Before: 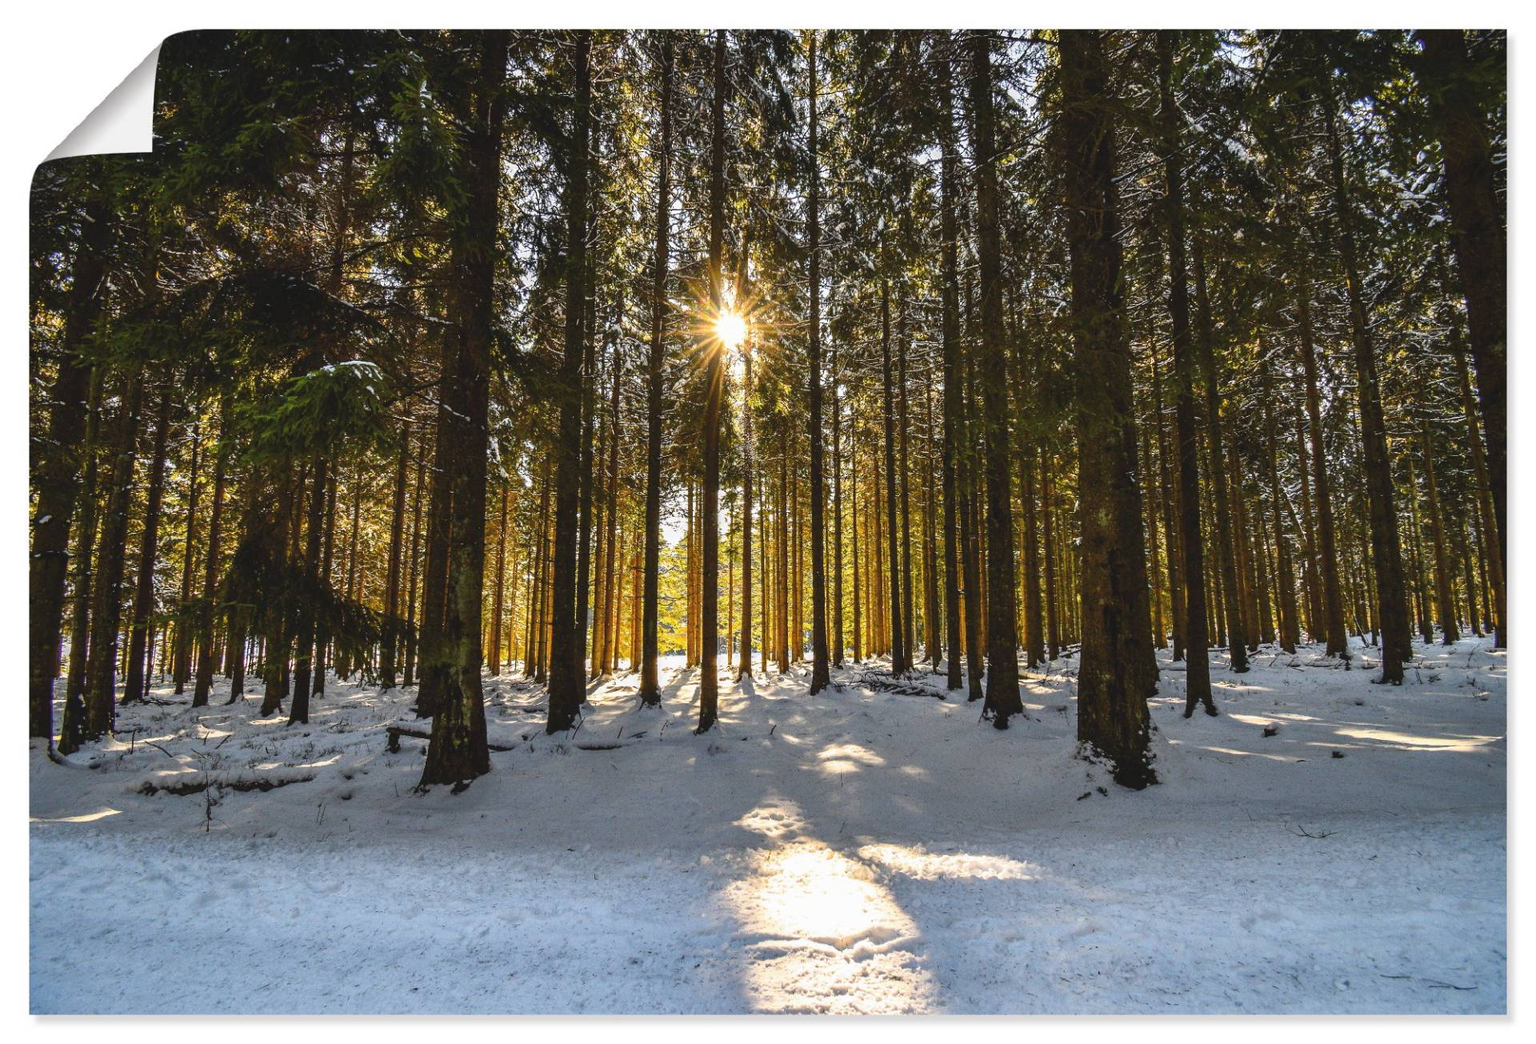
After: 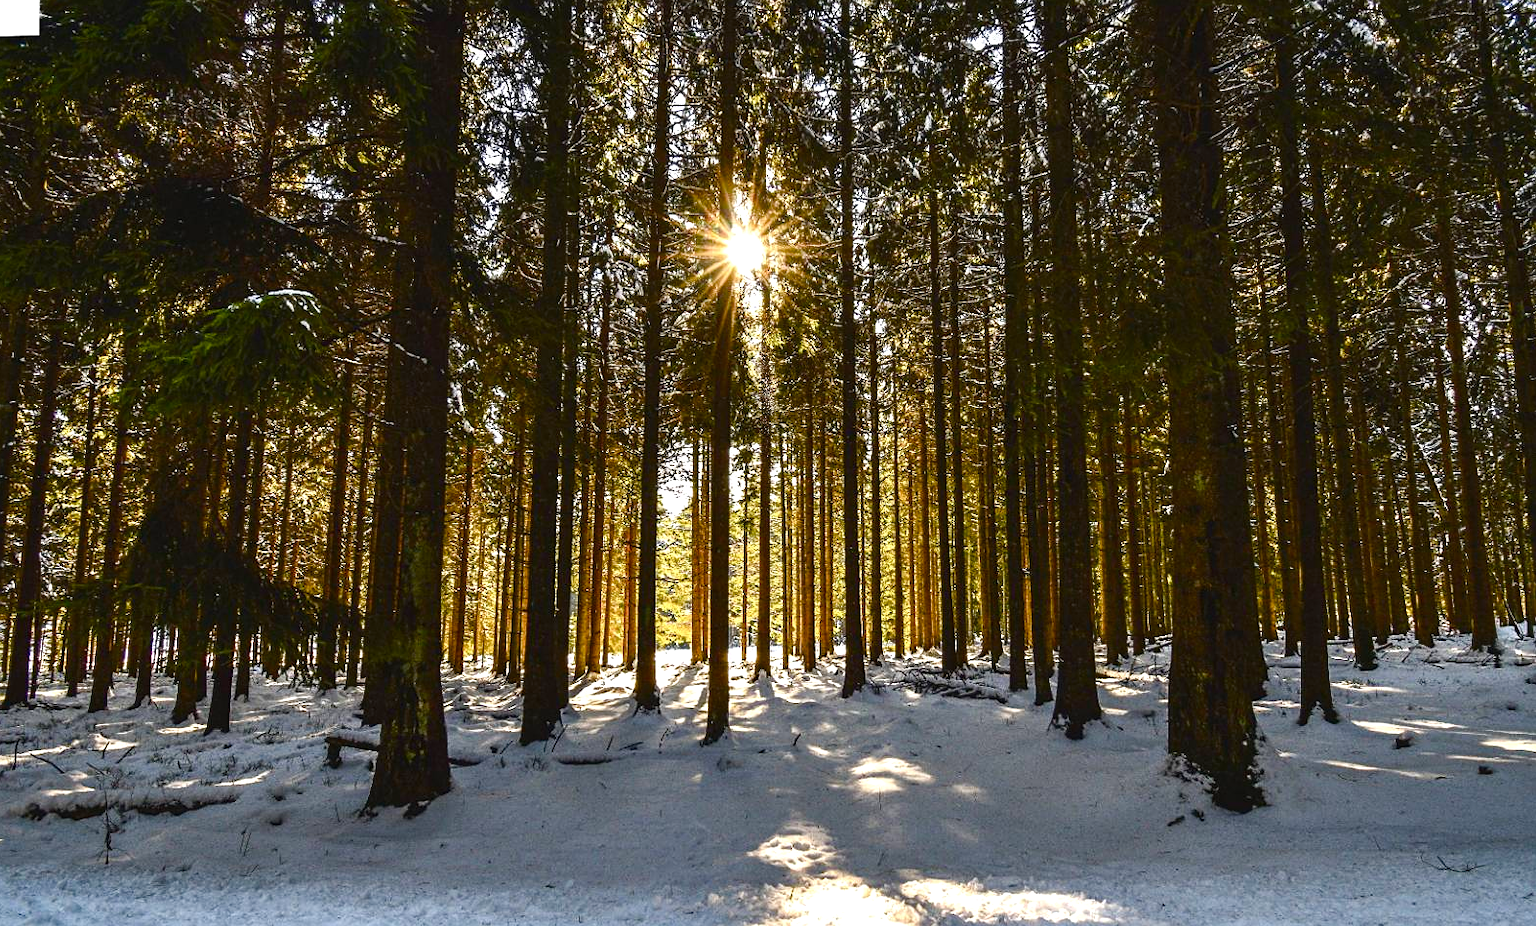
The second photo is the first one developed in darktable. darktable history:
contrast brightness saturation: contrast 0.03, brightness -0.04
crop: left 7.856%, top 11.836%, right 10.12%, bottom 15.387%
sharpen: amount 0.2
color balance rgb: perceptual saturation grading › highlights -29.58%, perceptual saturation grading › mid-tones 29.47%, perceptual saturation grading › shadows 59.73%, perceptual brilliance grading › global brilliance -17.79%, perceptual brilliance grading › highlights 28.73%, global vibrance 15.44%
